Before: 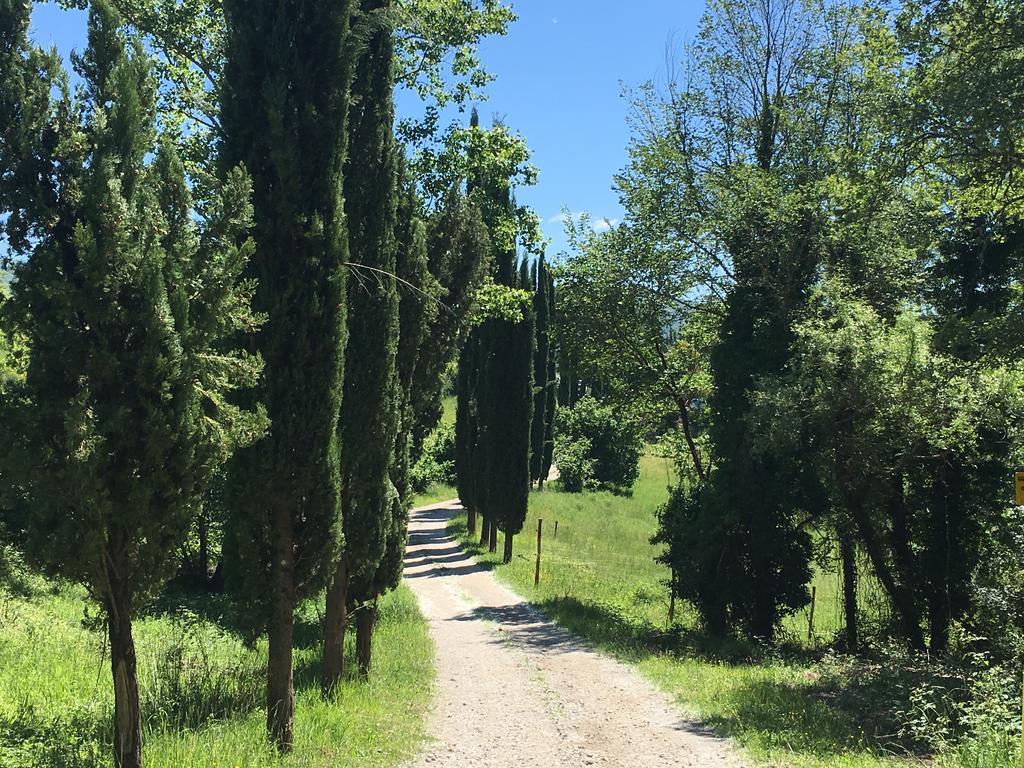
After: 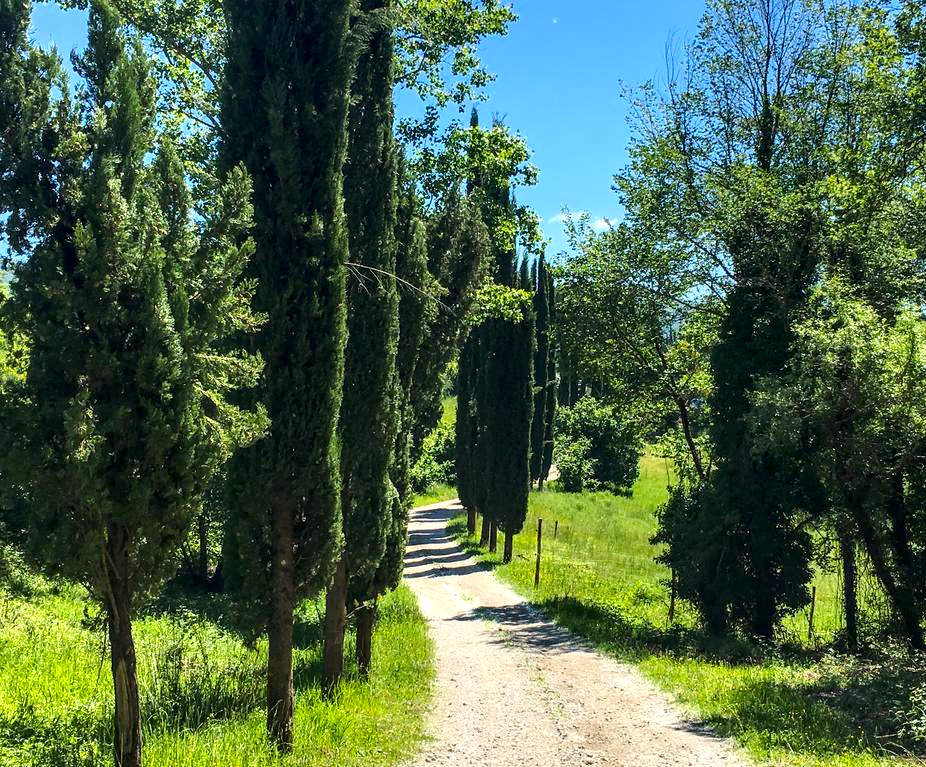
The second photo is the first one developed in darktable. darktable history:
local contrast: highlights 60%, shadows 60%, detail 160%
color correction: highlights a* -0.151, highlights b* 0.128
color balance rgb: perceptual saturation grading › global saturation 42.265%, global vibrance 9.526%
crop: right 9.504%, bottom 0.03%
